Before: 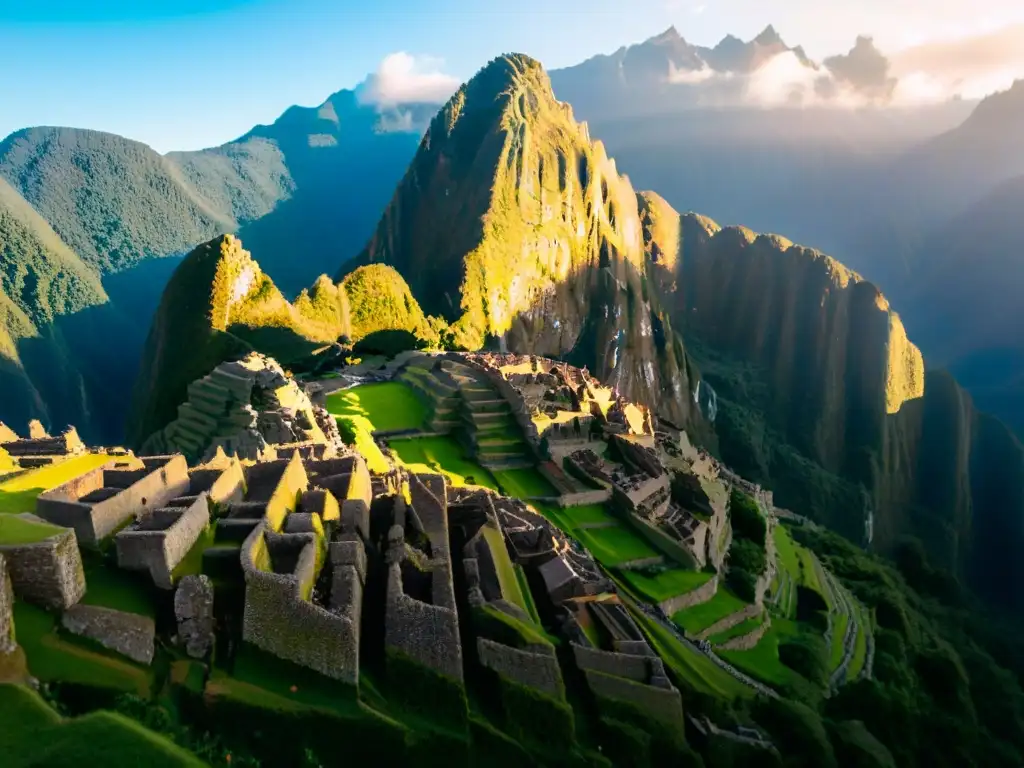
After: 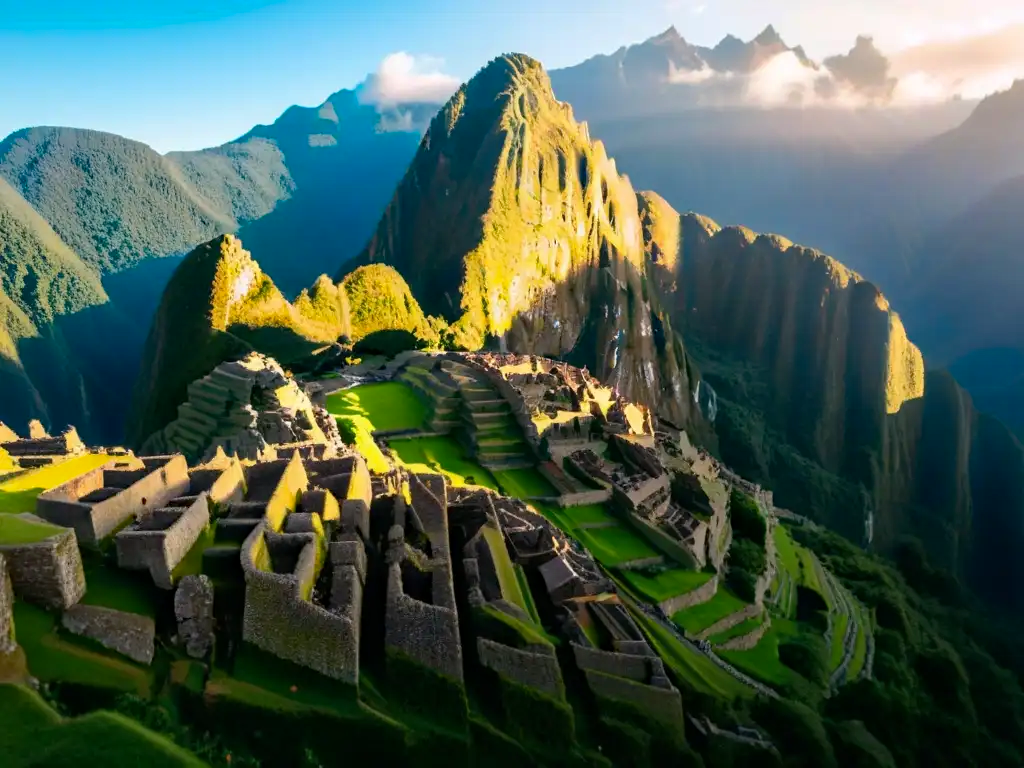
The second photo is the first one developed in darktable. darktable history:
haze removal: compatibility mode true, adaptive false
color correction: highlights a* -0.139, highlights b* 0.128
